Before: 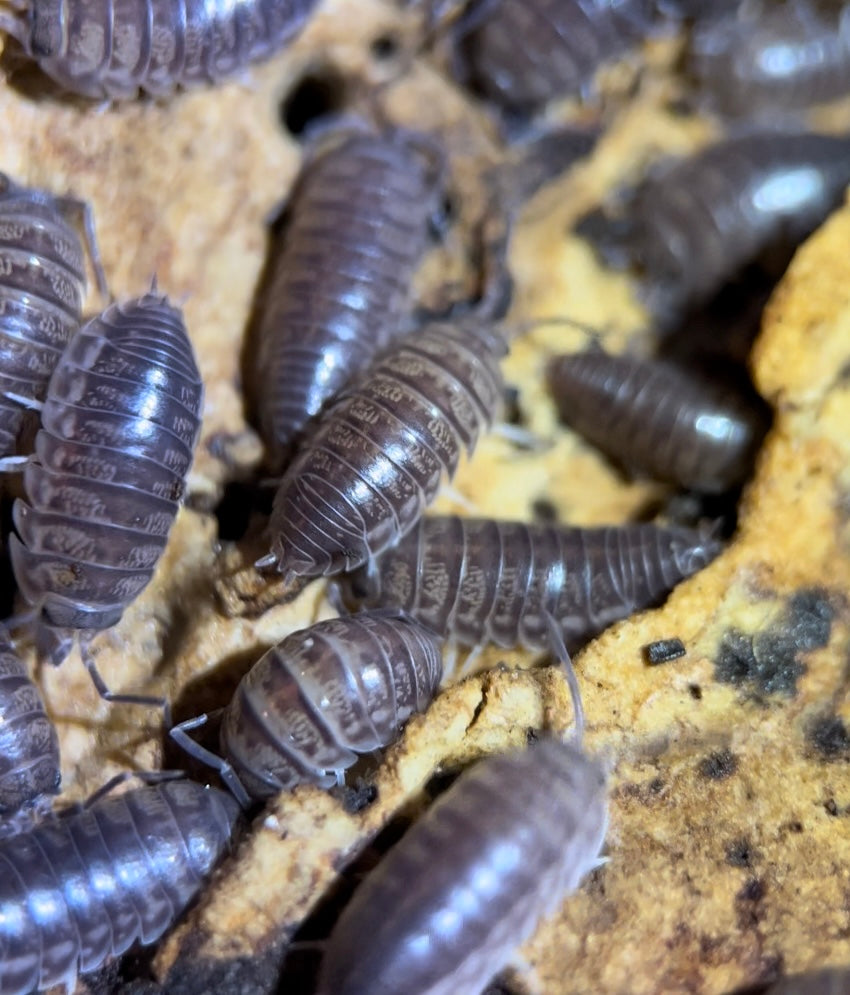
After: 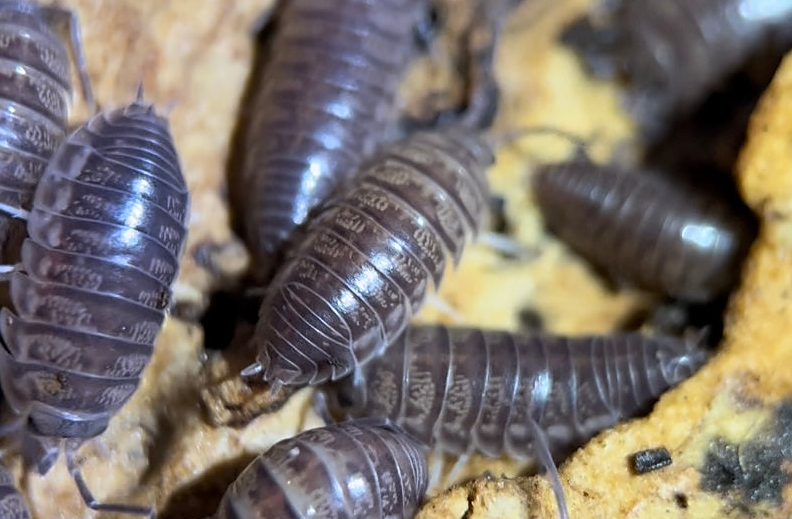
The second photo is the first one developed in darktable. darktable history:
sharpen: radius 1.458, amount 0.398, threshold 1.271
crop: left 1.744%, top 19.225%, right 5.069%, bottom 28.357%
